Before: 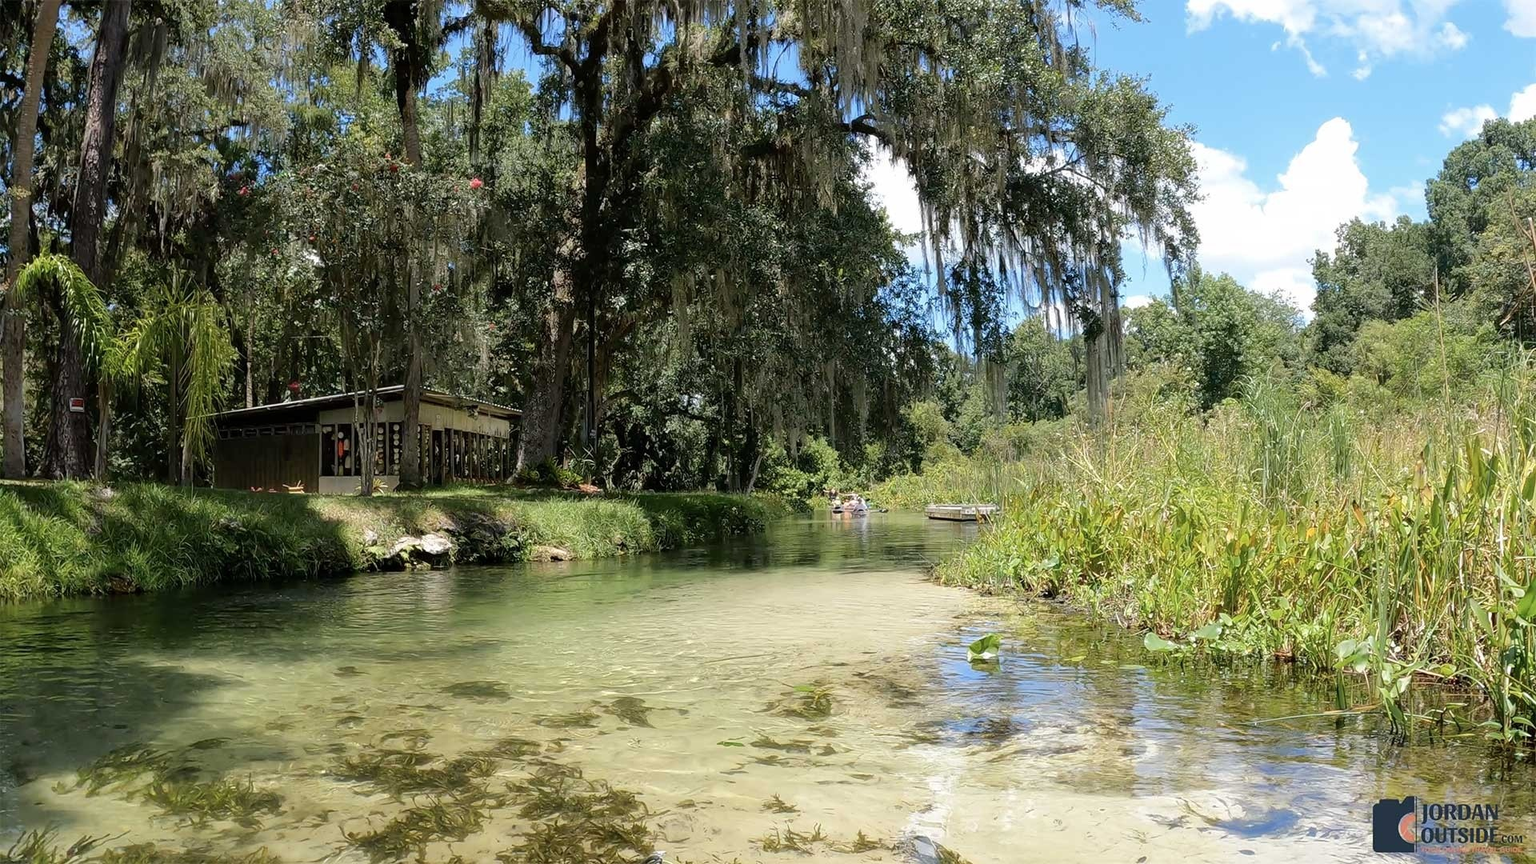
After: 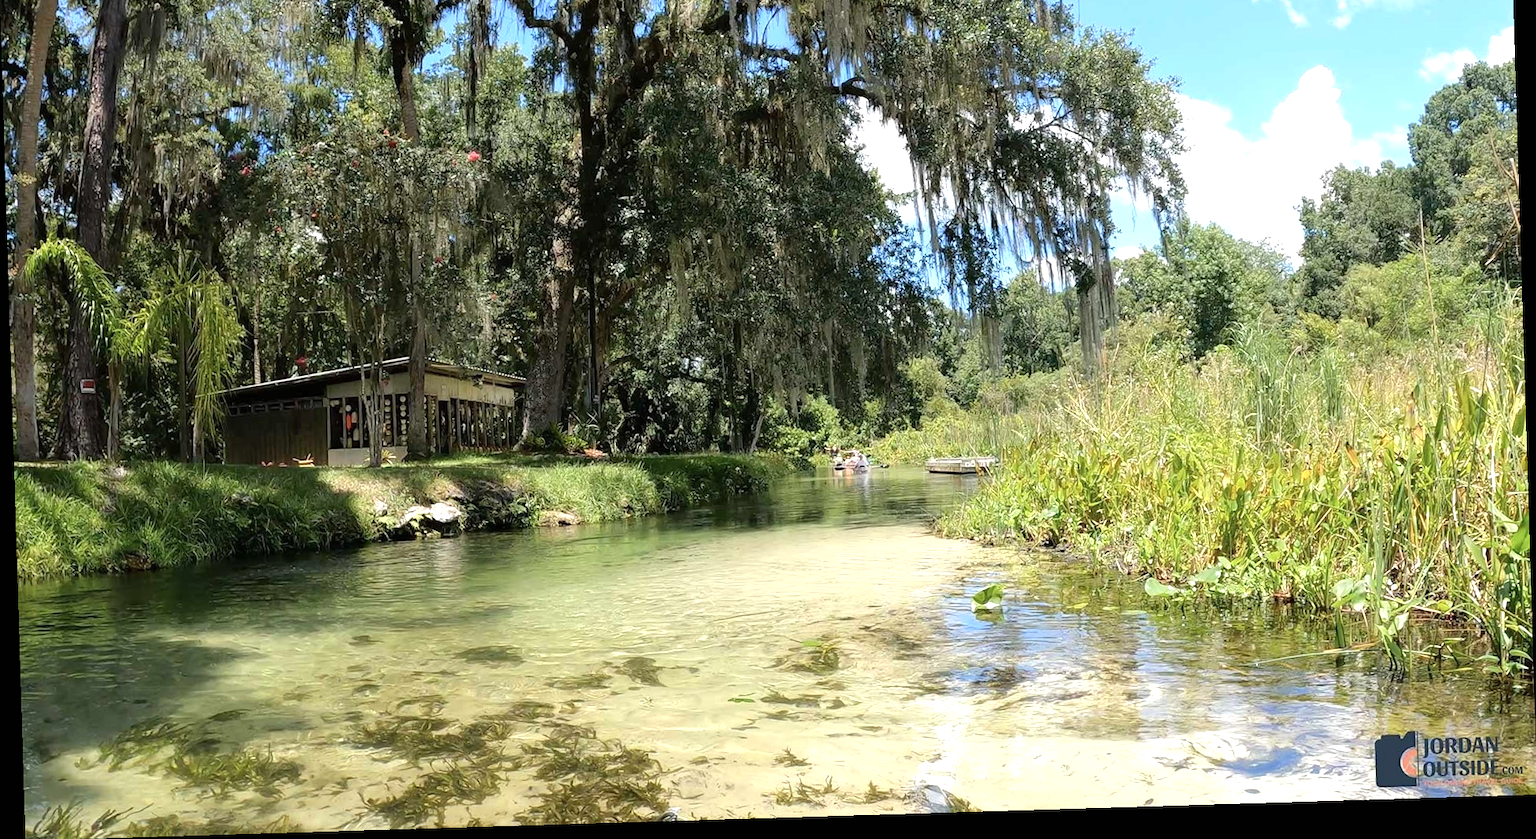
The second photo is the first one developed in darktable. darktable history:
crop and rotate: top 6.25%
exposure: black level correction 0, exposure 0.5 EV, compensate exposure bias true, compensate highlight preservation false
tone equalizer: on, module defaults
rotate and perspective: rotation -1.75°, automatic cropping off
